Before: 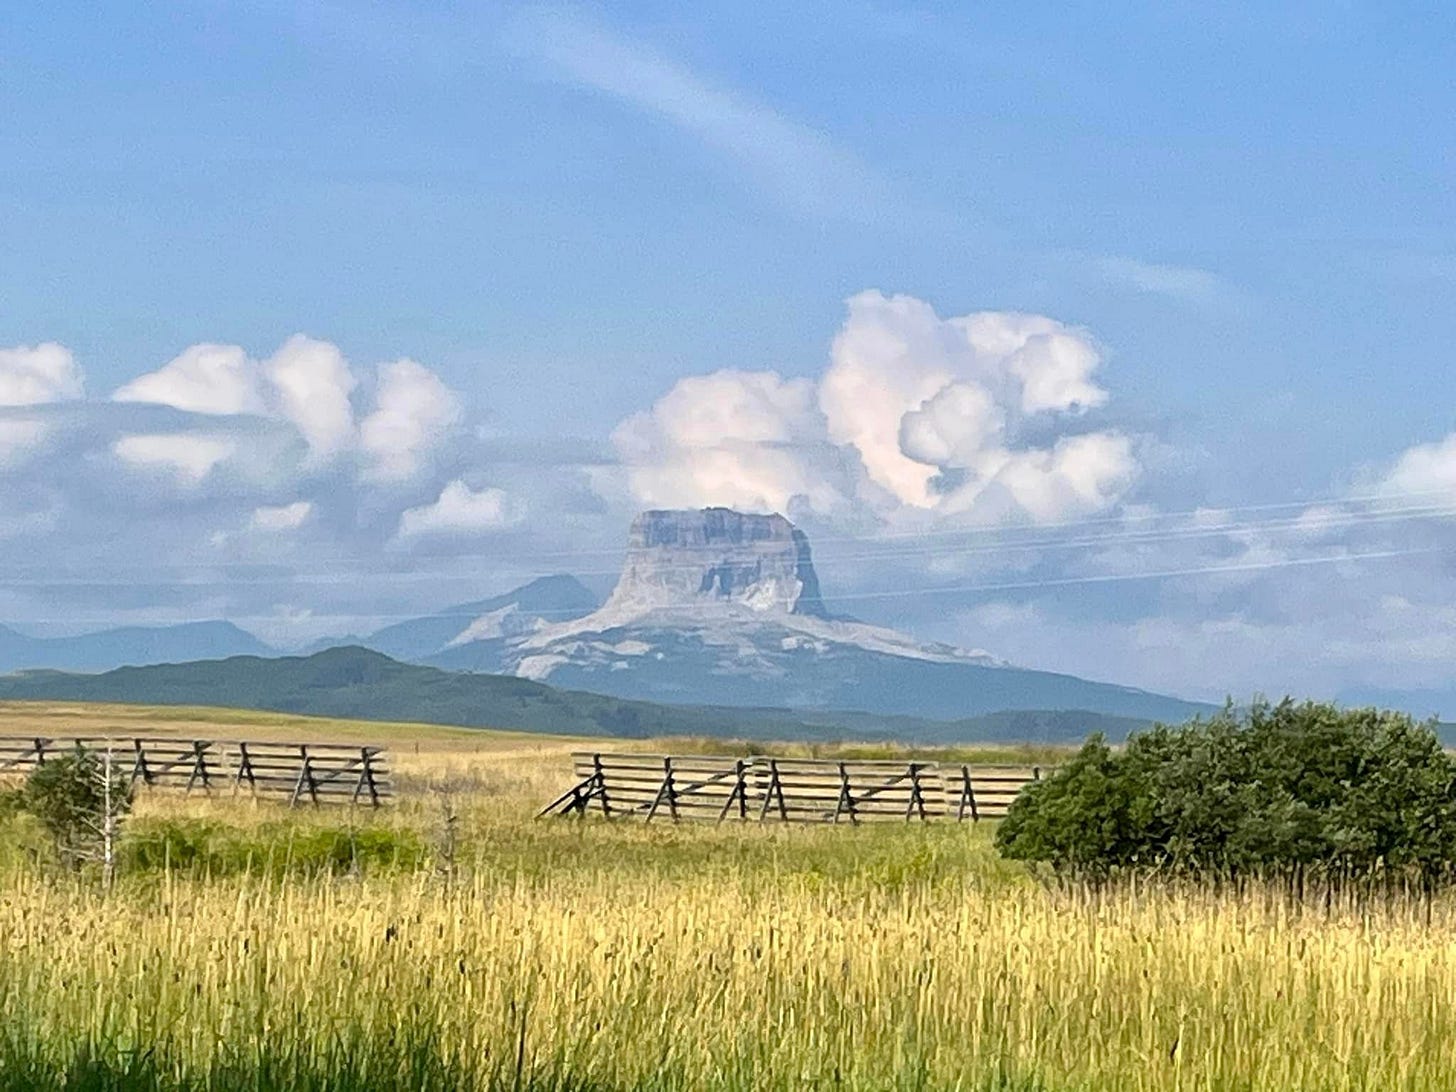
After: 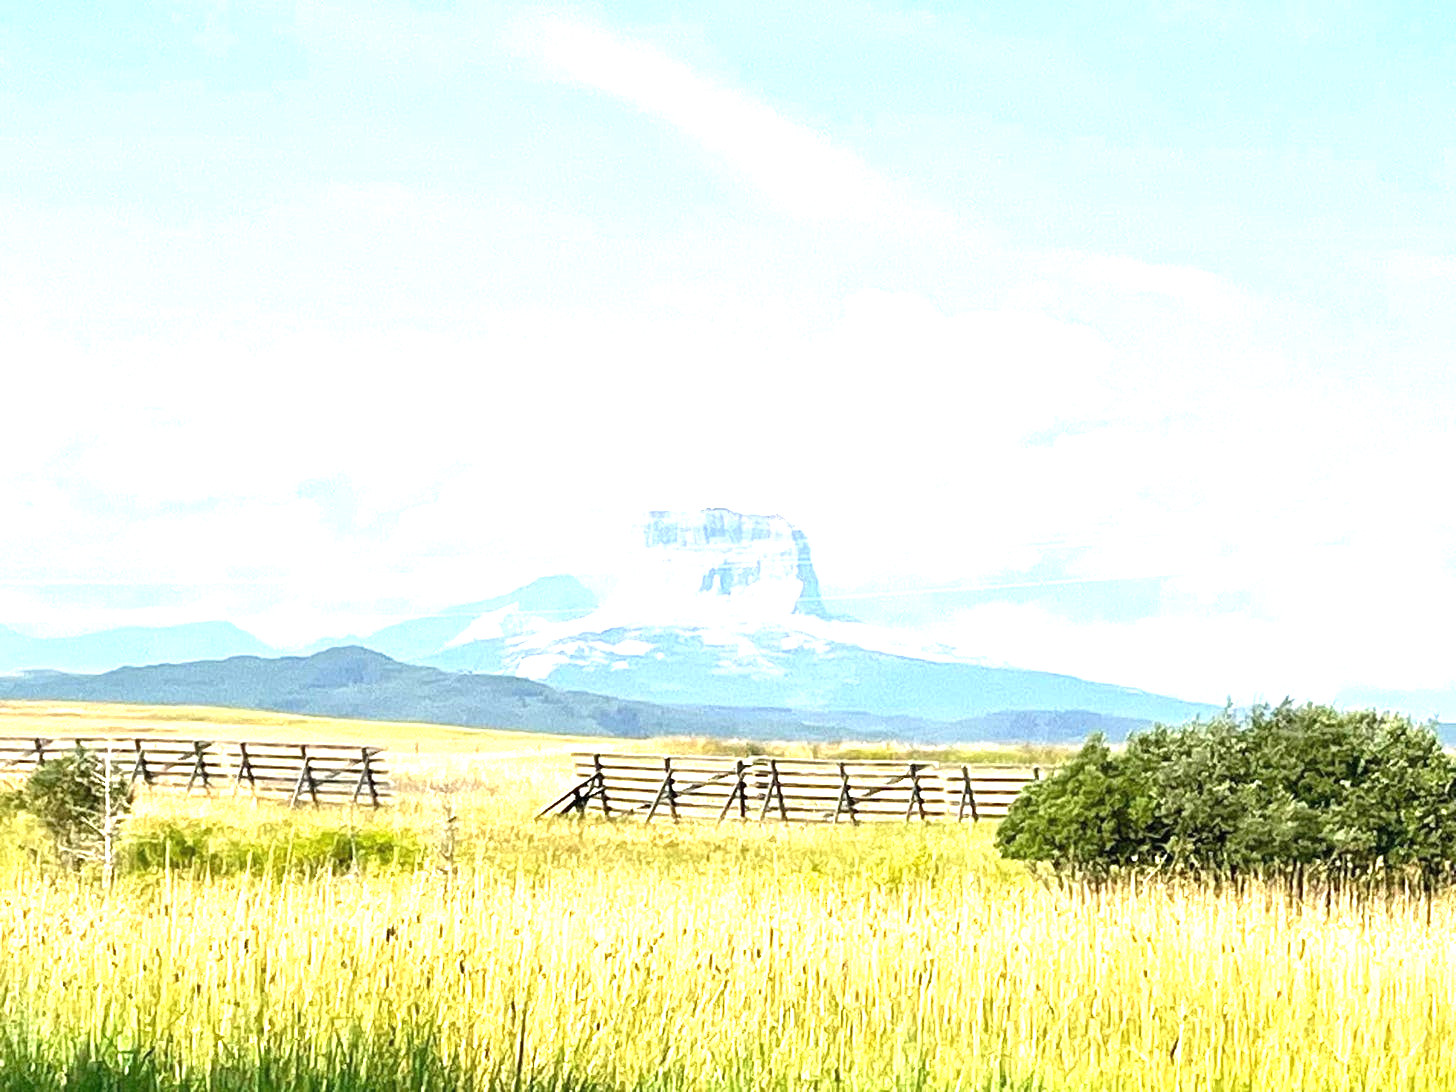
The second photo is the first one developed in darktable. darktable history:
exposure: black level correction 0, exposure 1.706 EV, compensate highlight preservation false
